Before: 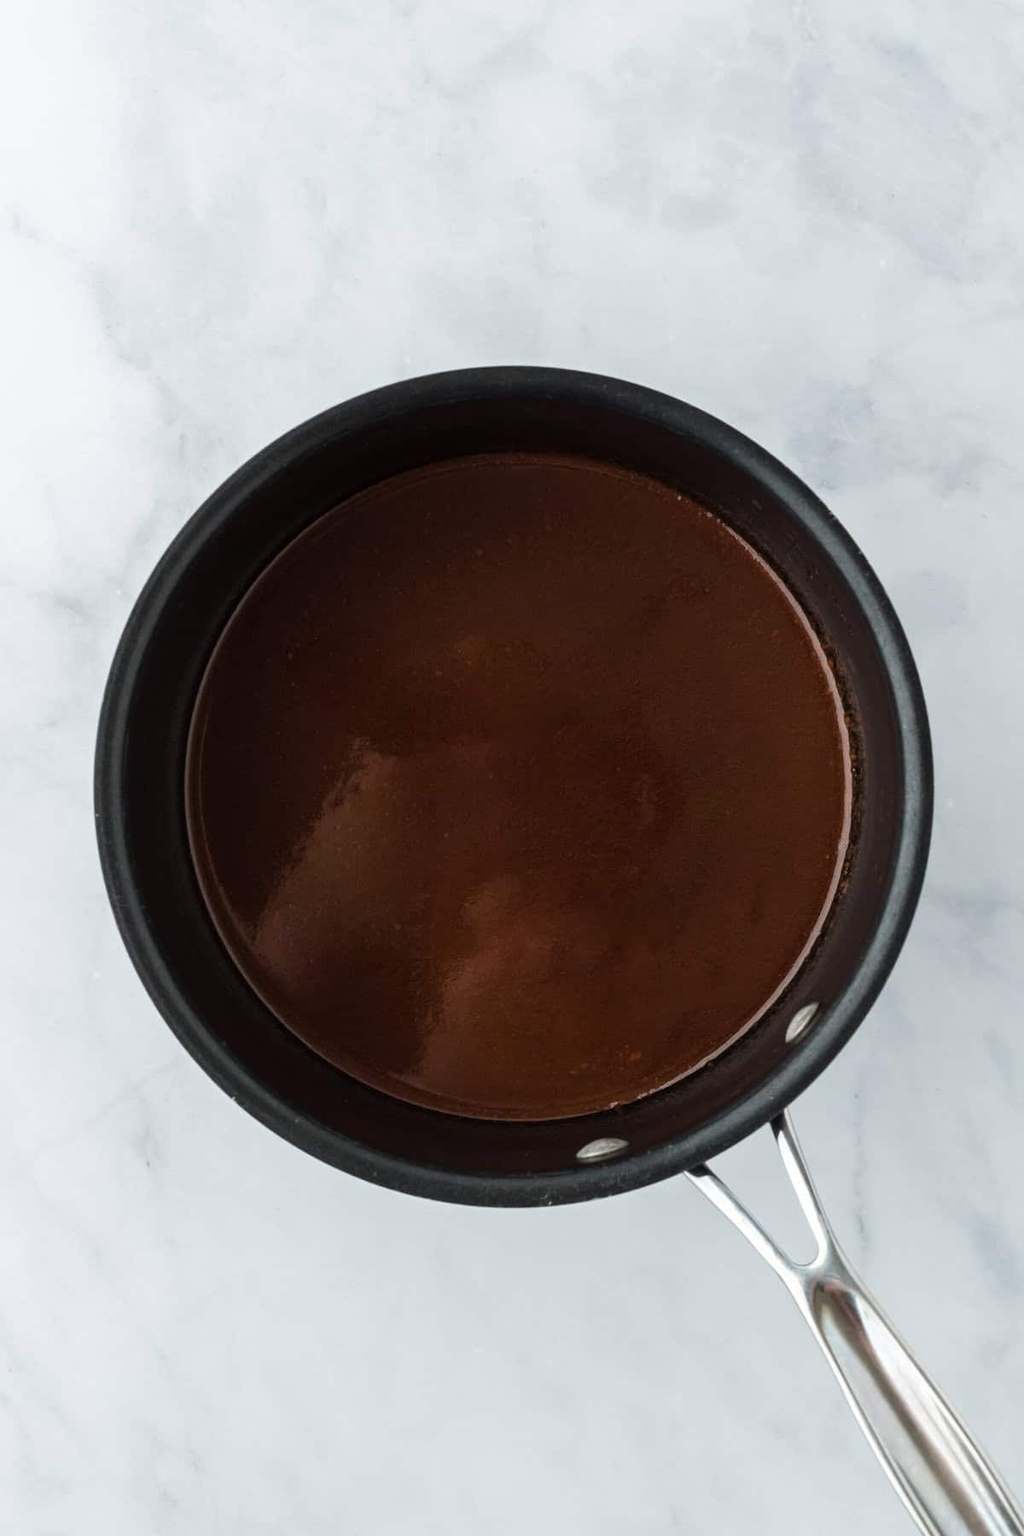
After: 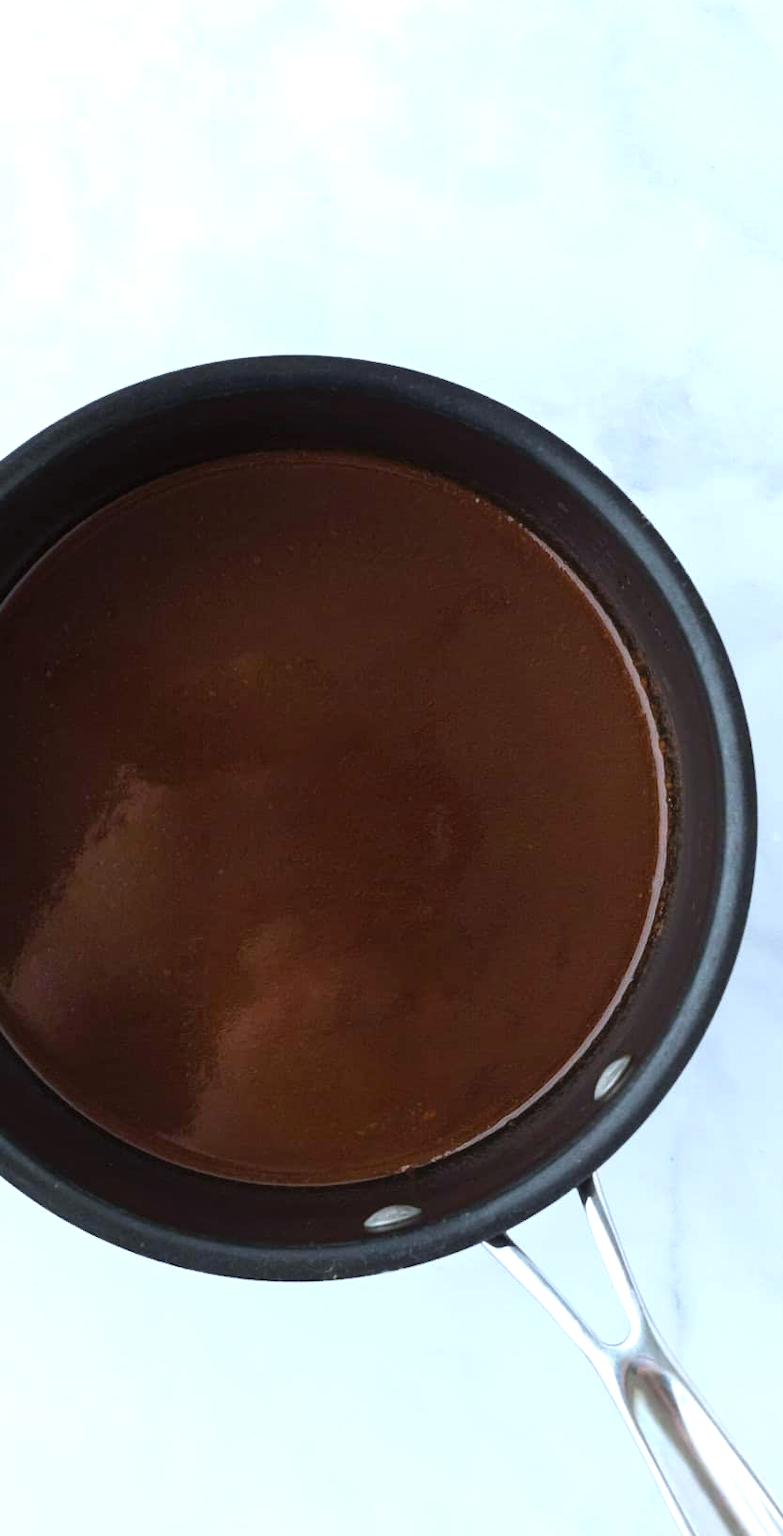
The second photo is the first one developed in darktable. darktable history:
white balance: red 0.924, blue 1.095
crop and rotate: left 24.034%, top 2.838%, right 6.406%, bottom 6.299%
contrast equalizer: y [[0.46, 0.454, 0.451, 0.451, 0.455, 0.46], [0.5 ×6], [0.5 ×6], [0 ×6], [0 ×6]]
exposure: exposure 0.6 EV, compensate highlight preservation false
